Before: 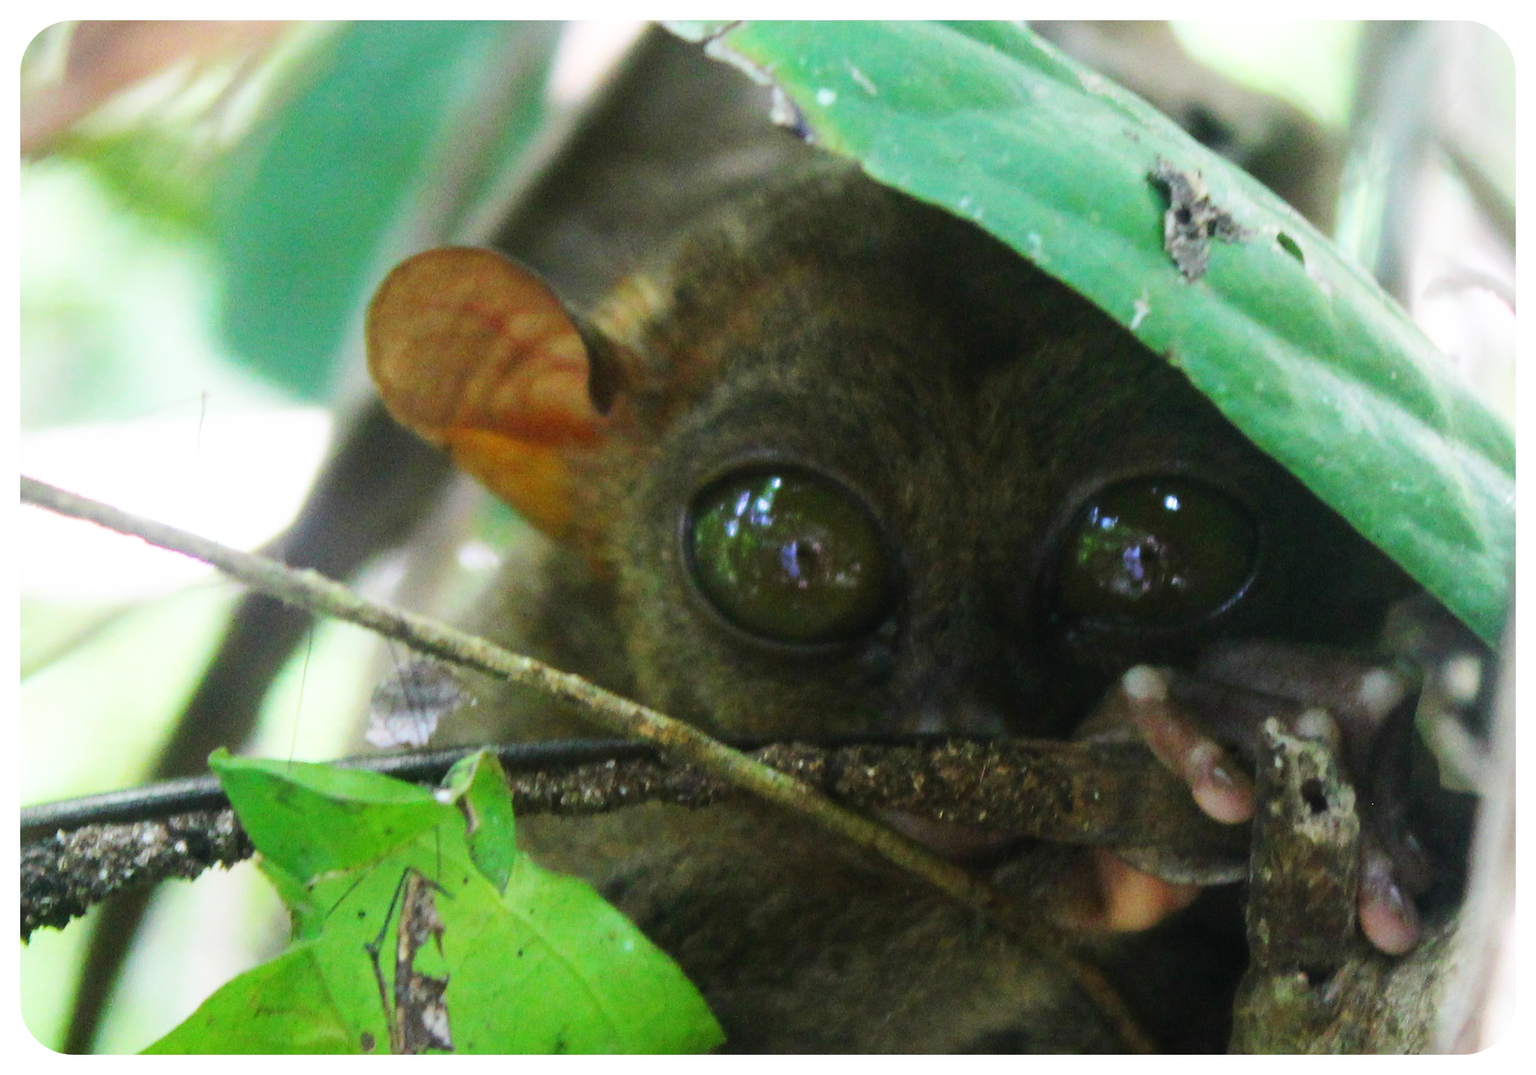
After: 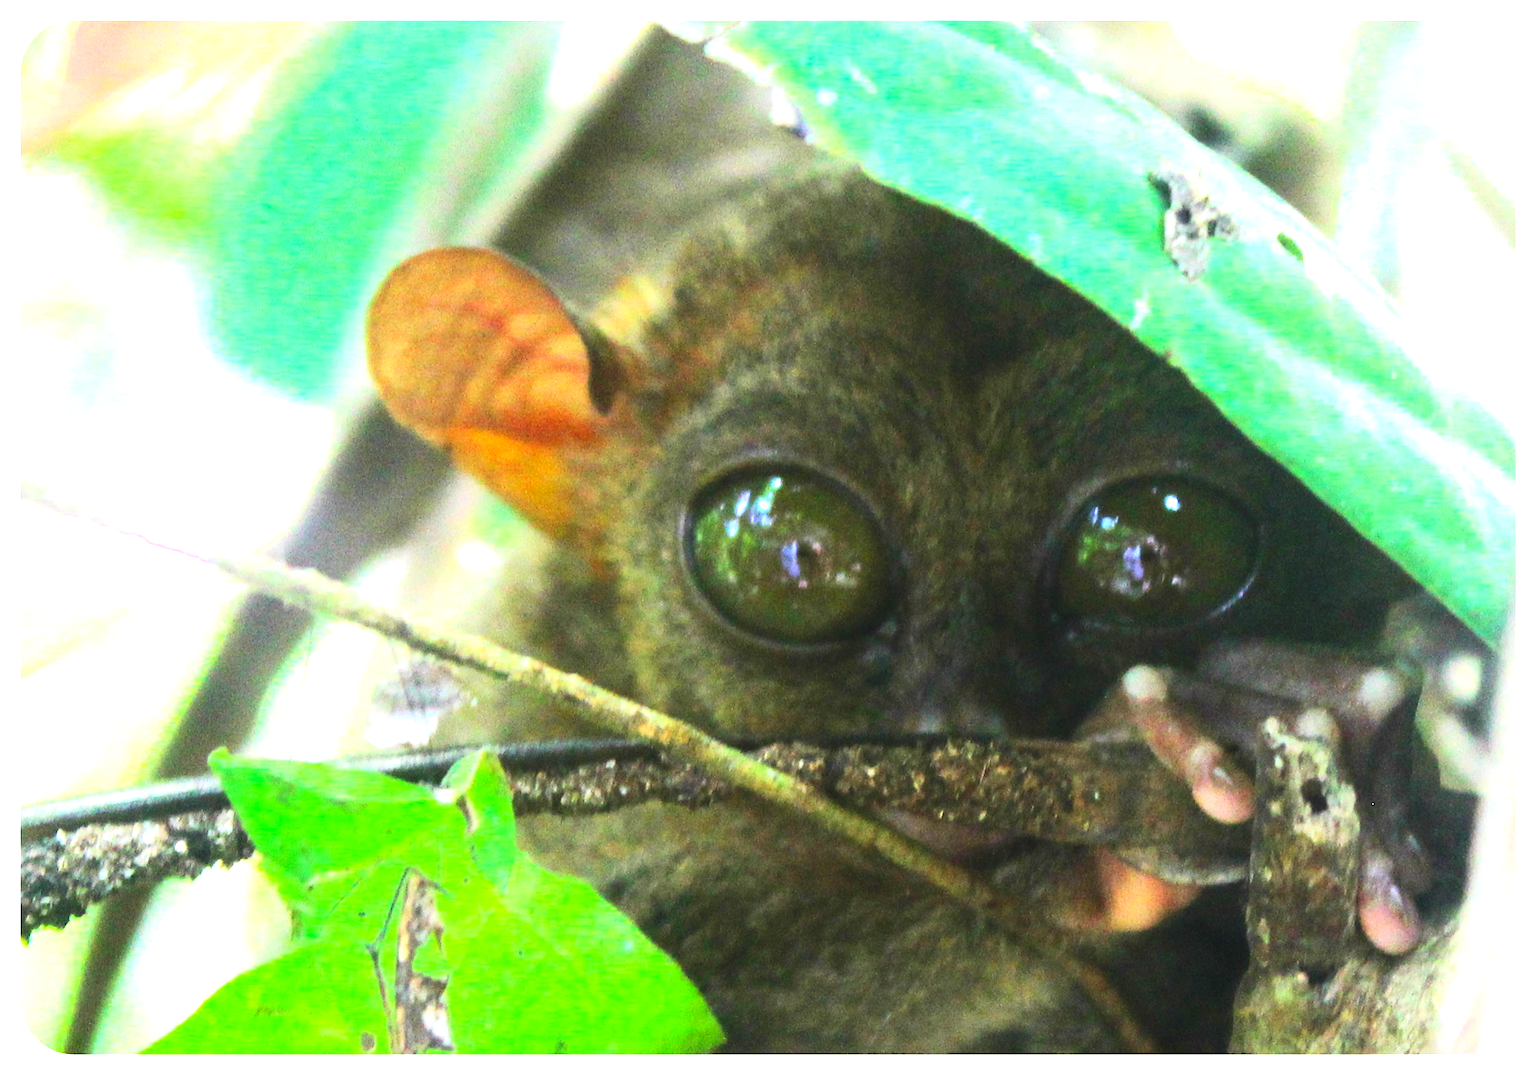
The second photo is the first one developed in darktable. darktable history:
contrast brightness saturation: contrast 0.203, brightness 0.156, saturation 0.218
exposure: black level correction 0, exposure 1.2 EV, compensate highlight preservation false
